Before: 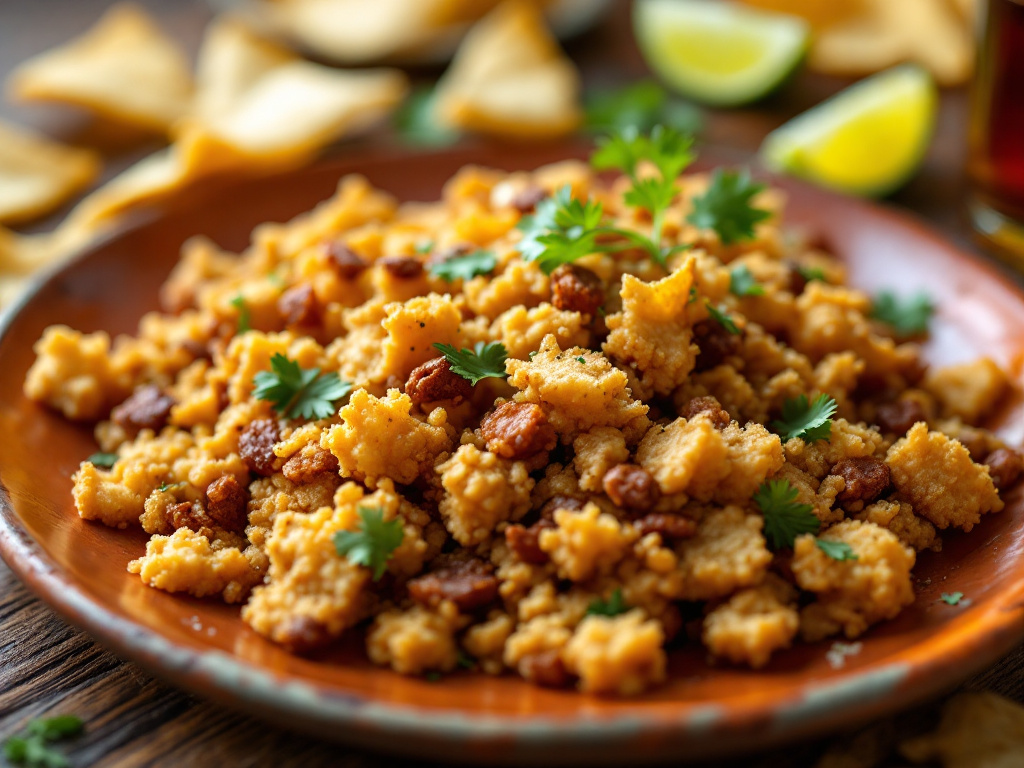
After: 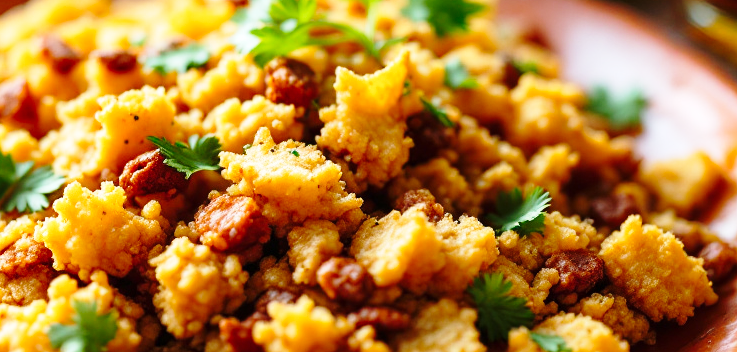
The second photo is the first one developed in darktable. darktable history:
crop and rotate: left 27.938%, top 27.046%, bottom 27.046%
base curve: curves: ch0 [(0, 0) (0.028, 0.03) (0.121, 0.232) (0.46, 0.748) (0.859, 0.968) (1, 1)], preserve colors none
